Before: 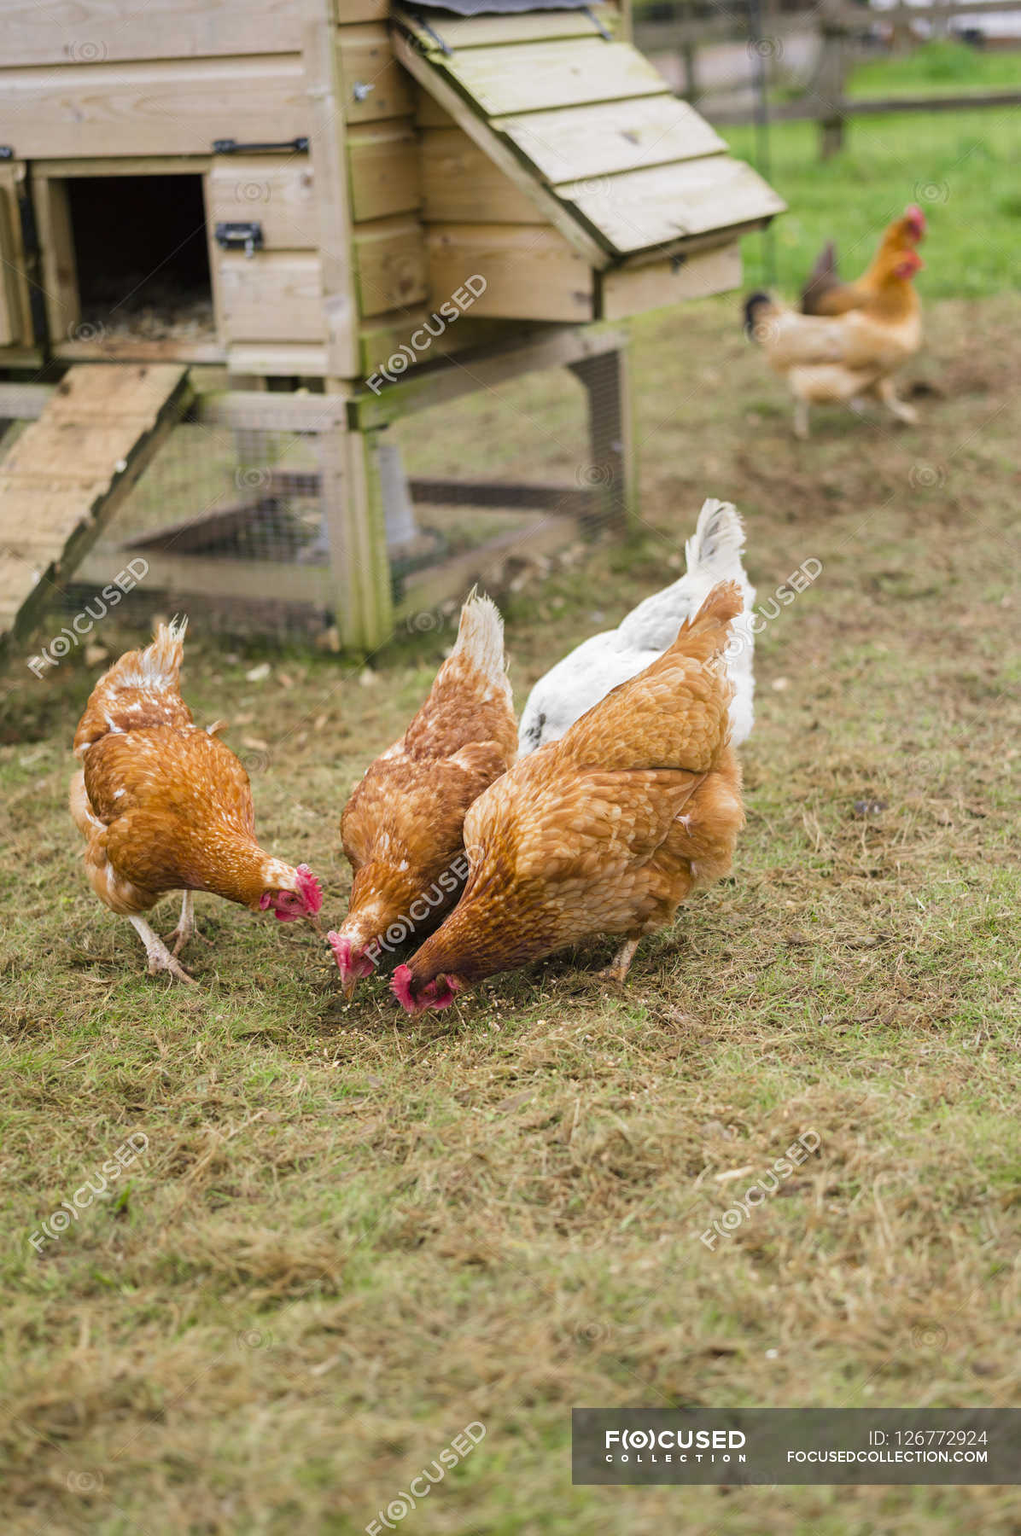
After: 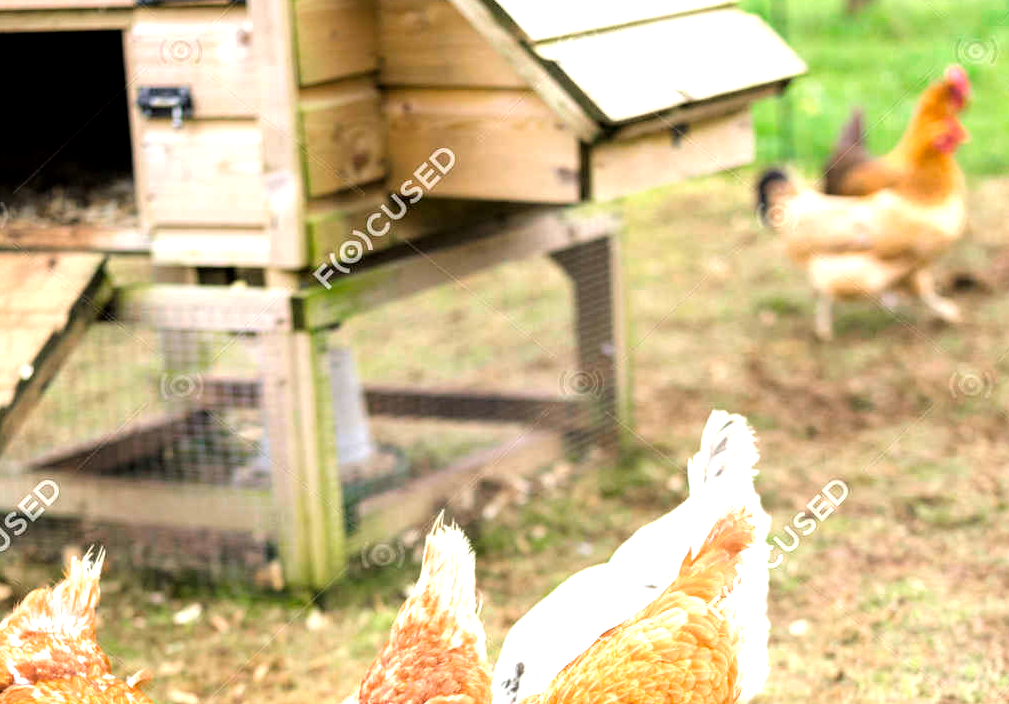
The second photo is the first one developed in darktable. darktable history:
tone equalizer: -8 EV -1.06 EV, -7 EV -1.04 EV, -6 EV -0.9 EV, -5 EV -0.569 EV, -3 EV 0.569 EV, -2 EV 0.861 EV, -1 EV 0.993 EV, +0 EV 1.07 EV, mask exposure compensation -0.509 EV
local contrast: highlights 100%, shadows 102%, detail 120%, midtone range 0.2
crop and rotate: left 9.67%, top 9.674%, right 5.941%, bottom 51.208%
